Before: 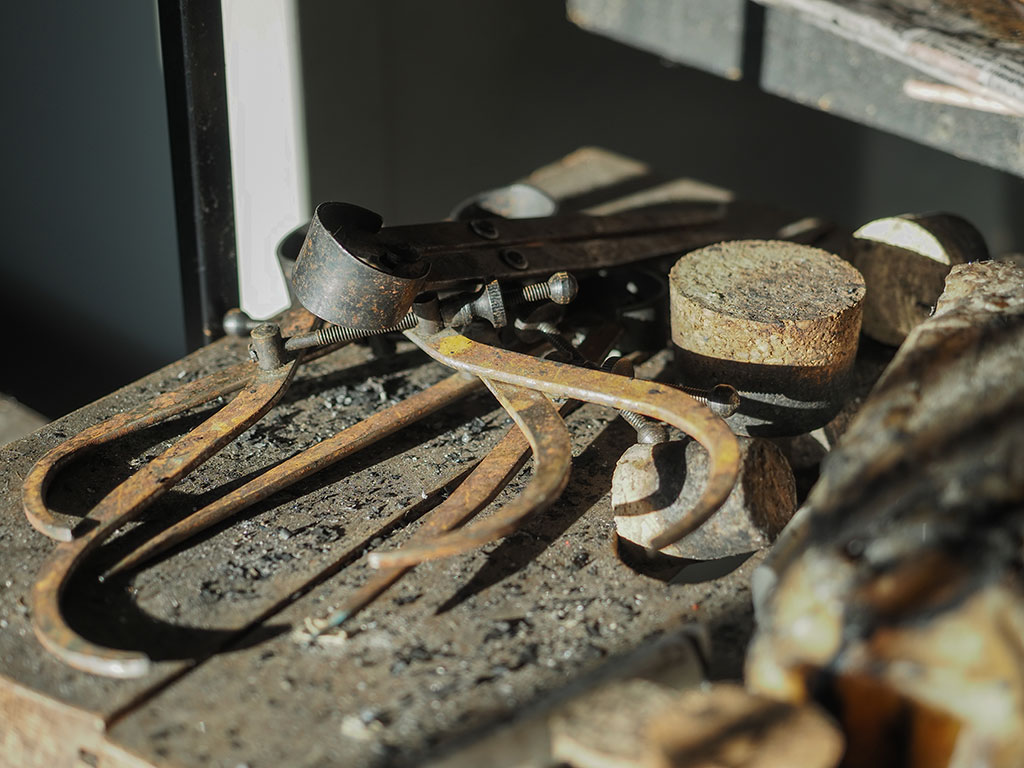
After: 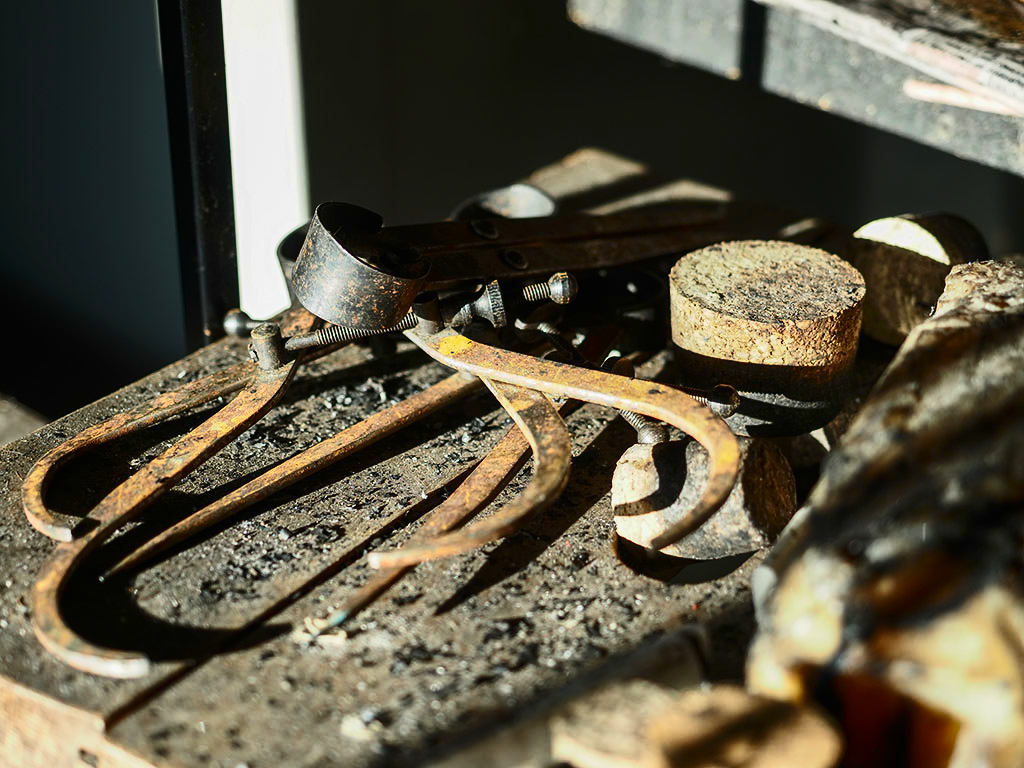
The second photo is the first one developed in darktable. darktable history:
contrast brightness saturation: contrast 0.402, brightness 0.042, saturation 0.264
